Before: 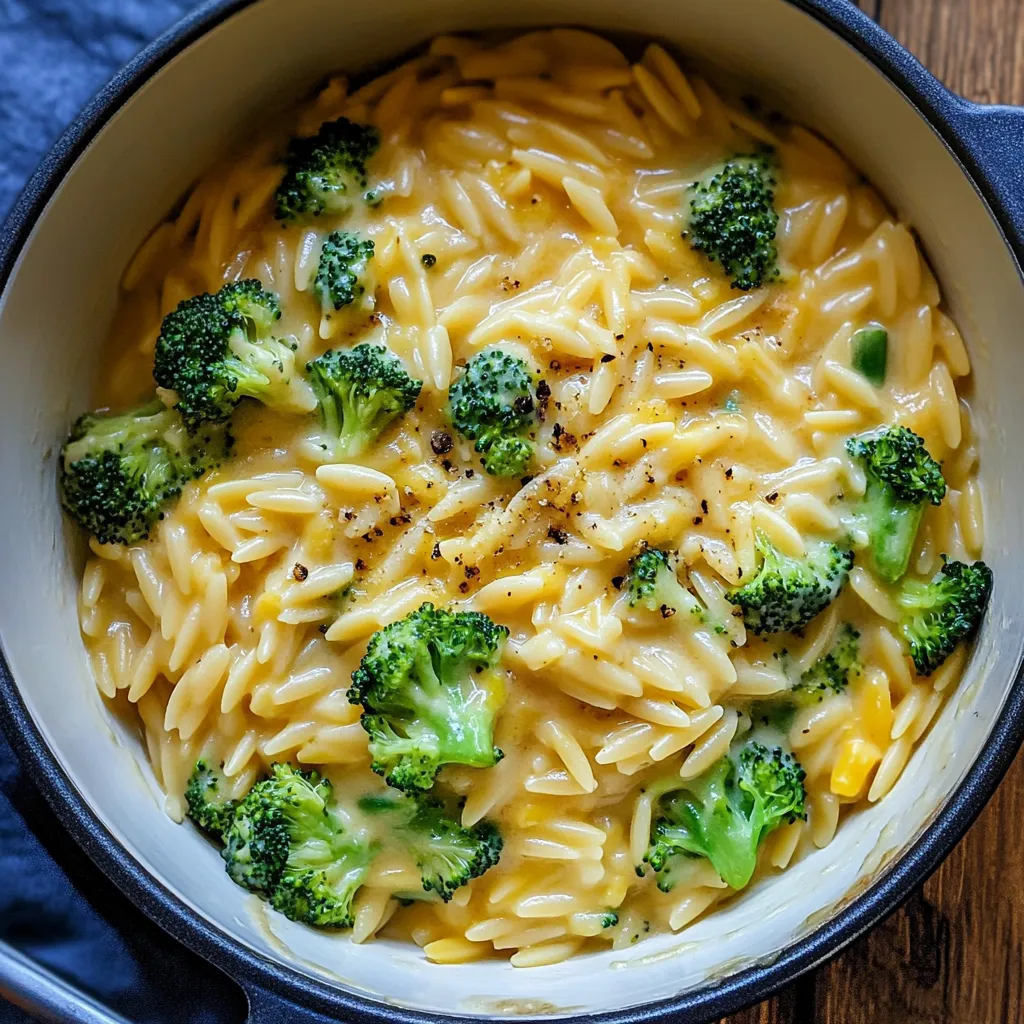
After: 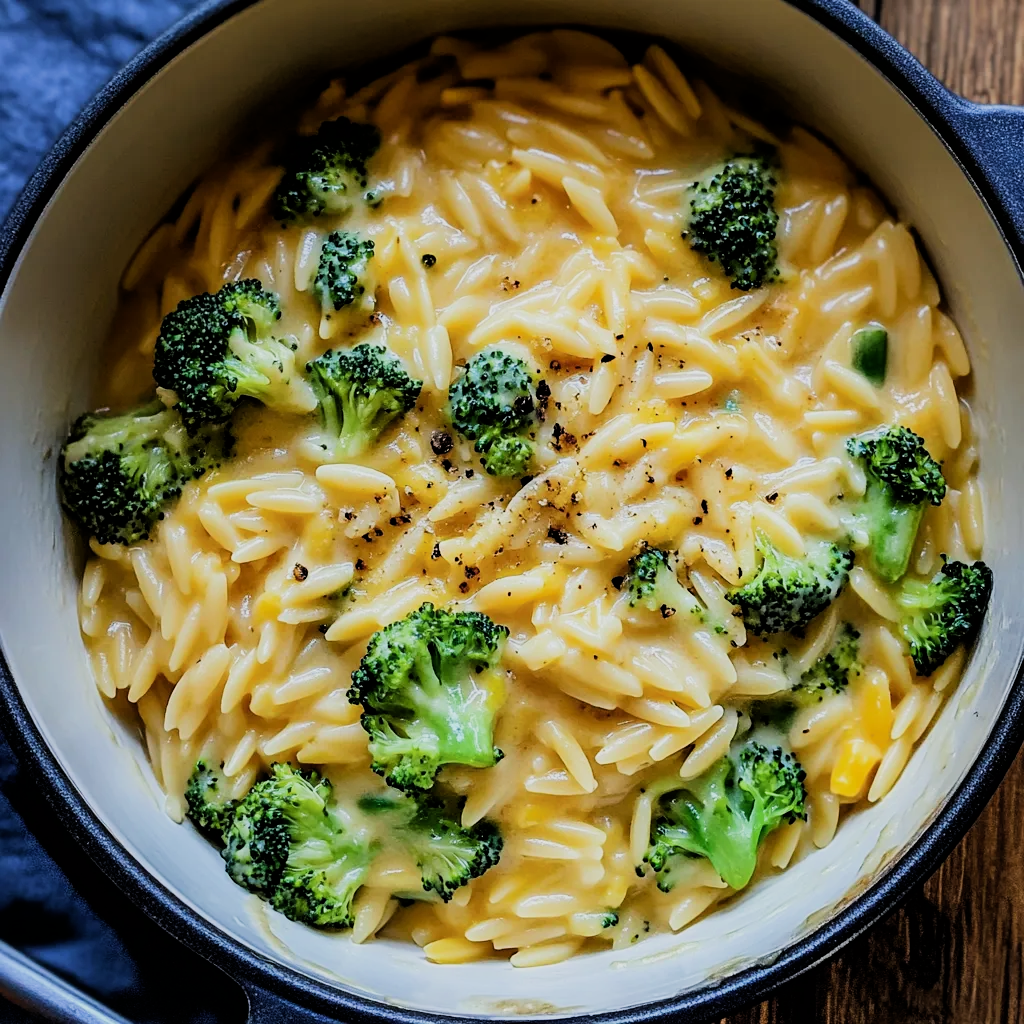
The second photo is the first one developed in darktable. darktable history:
filmic rgb: black relative exposure -7.5 EV, white relative exposure 5 EV, hardness 3.3, contrast 1.298
